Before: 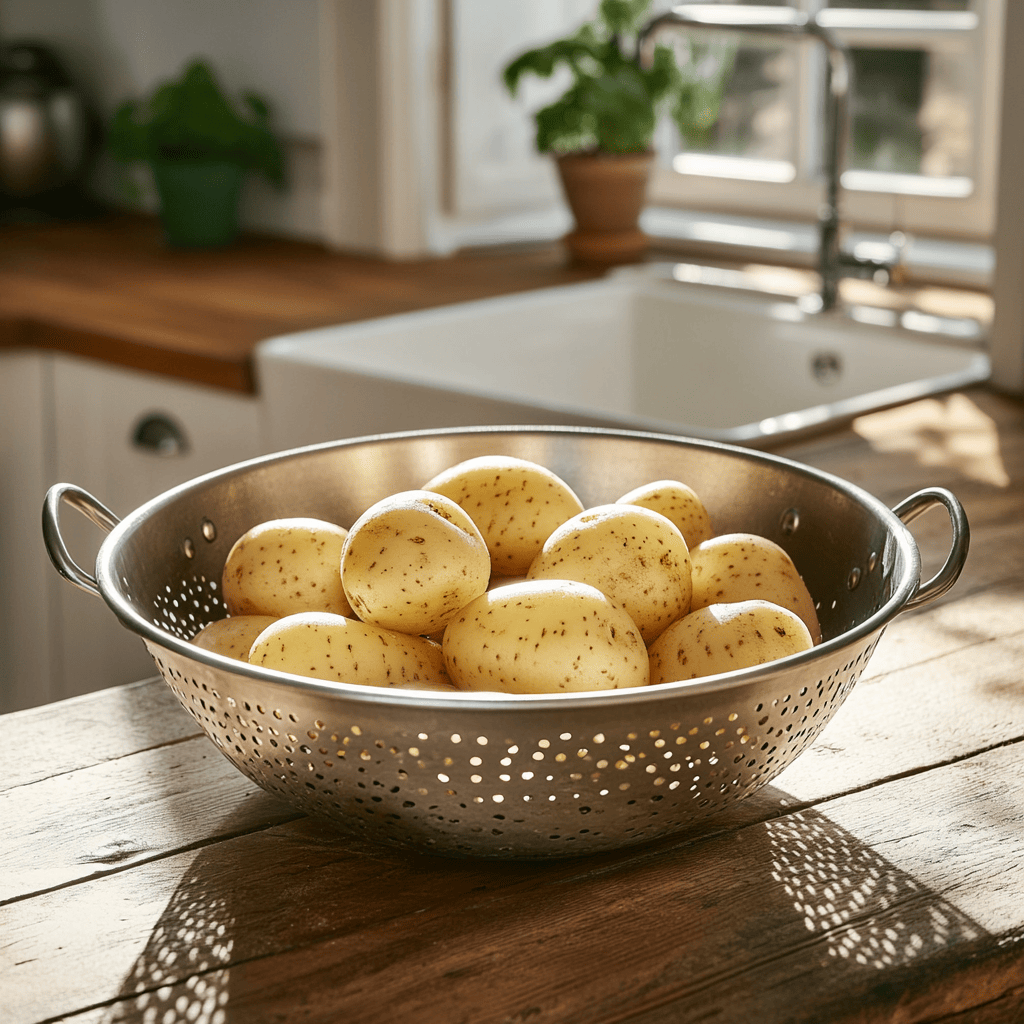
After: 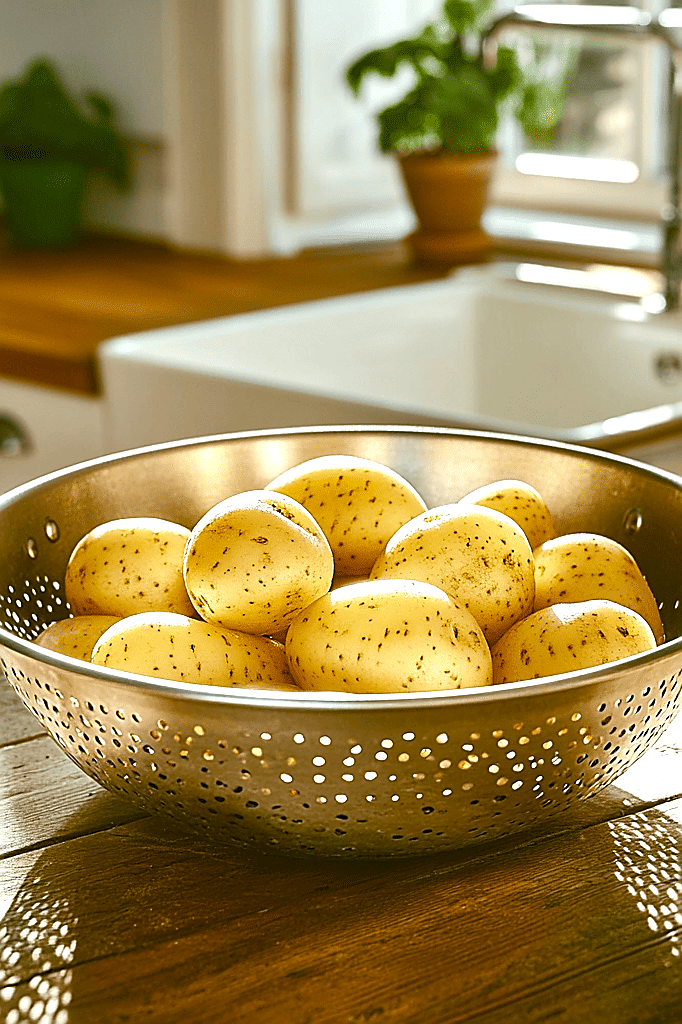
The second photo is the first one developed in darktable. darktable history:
exposure: compensate highlight preservation false
crop: left 15.419%, right 17.914%
sharpen: radius 1.4, amount 1.25, threshold 0.7
color balance rgb: linear chroma grading › shadows -2.2%, linear chroma grading › highlights -15%, linear chroma grading › global chroma -10%, linear chroma grading › mid-tones -10%, perceptual saturation grading › global saturation 45%, perceptual saturation grading › highlights -50%, perceptual saturation grading › shadows 30%, perceptual brilliance grading › global brilliance 18%, global vibrance 45%
color balance: lift [1.004, 1.002, 1.002, 0.998], gamma [1, 1.007, 1.002, 0.993], gain [1, 0.977, 1.013, 1.023], contrast -3.64%
